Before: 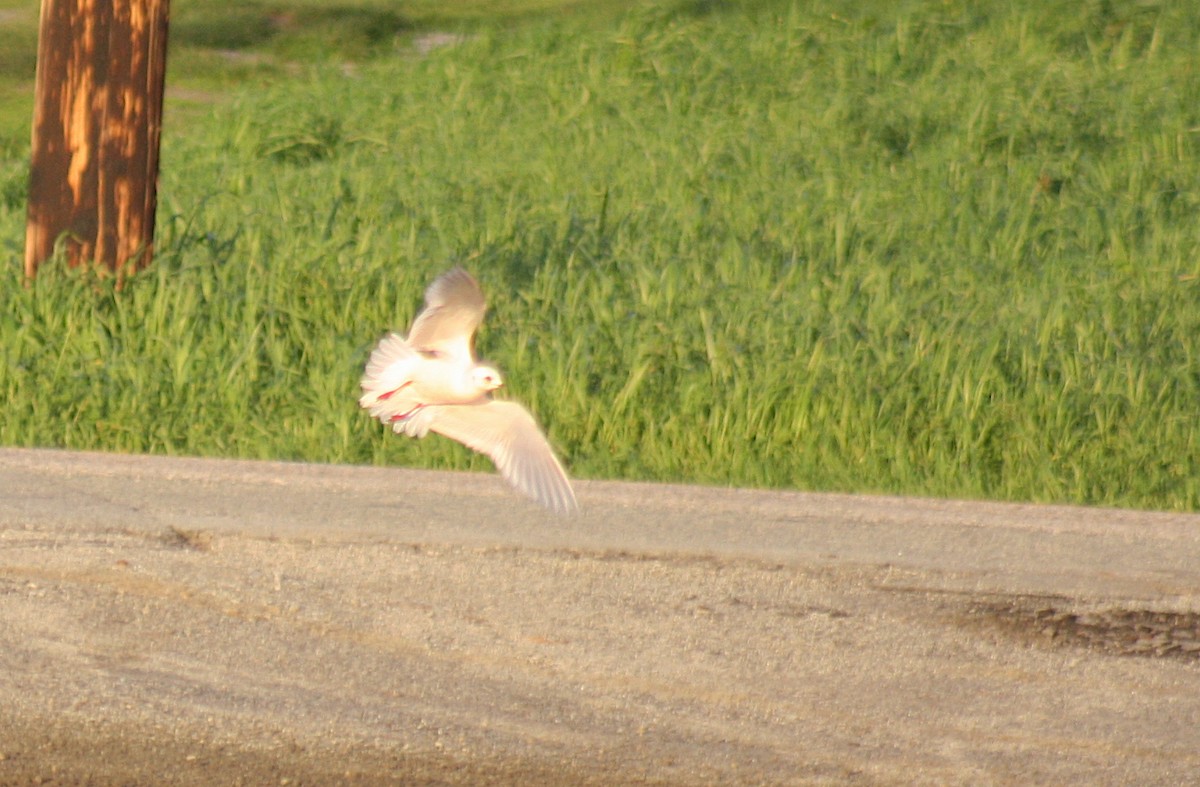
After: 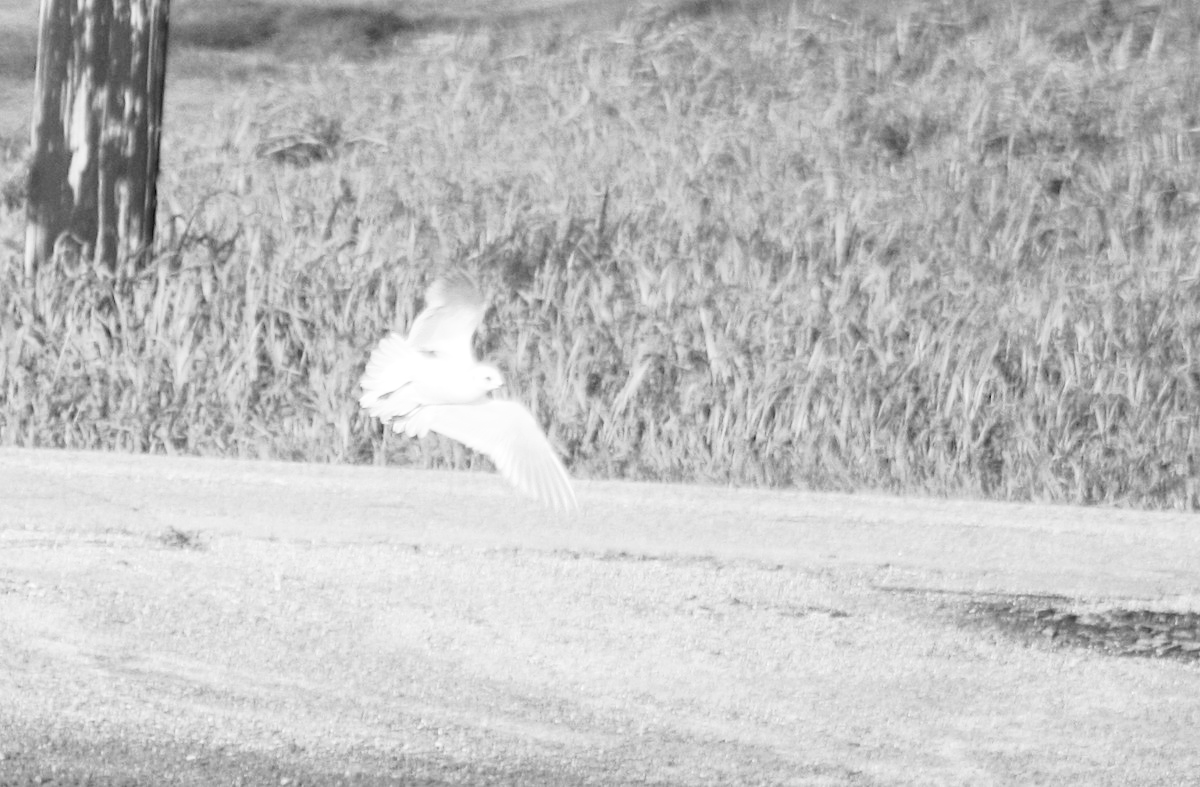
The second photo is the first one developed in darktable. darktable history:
monochrome: on, module defaults
exposure: black level correction 0.001, exposure 0.191 EV, compensate highlight preservation false
base curve: curves: ch0 [(0, 0) (0.005, 0.002) (0.193, 0.295) (0.399, 0.664) (0.75, 0.928) (1, 1)]
